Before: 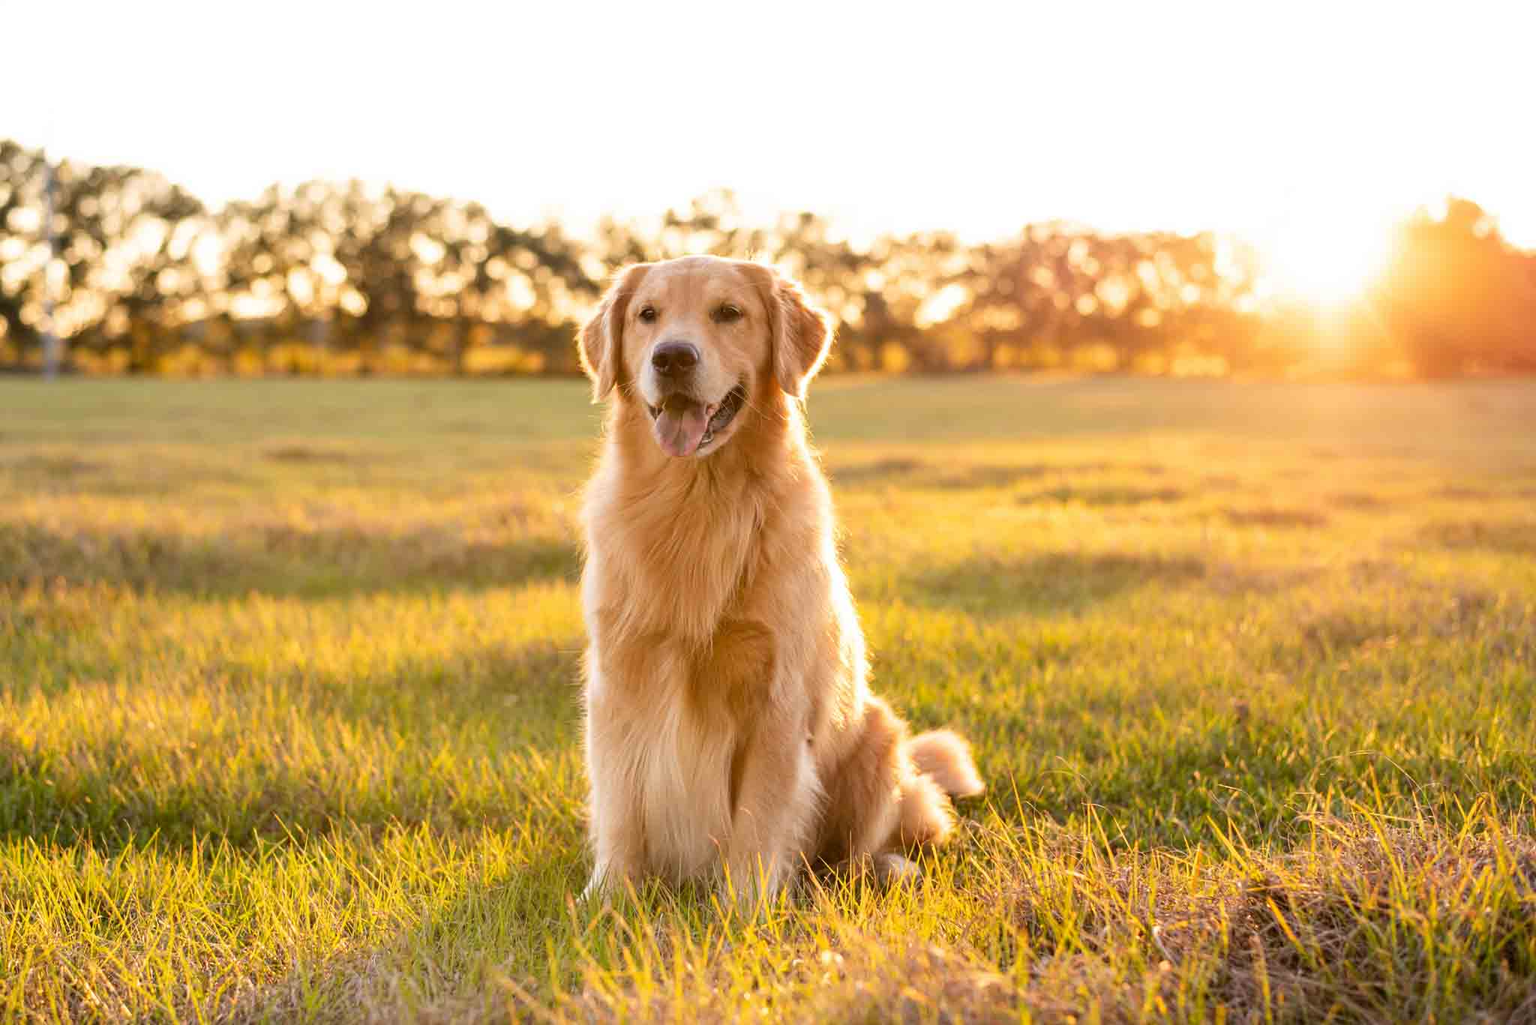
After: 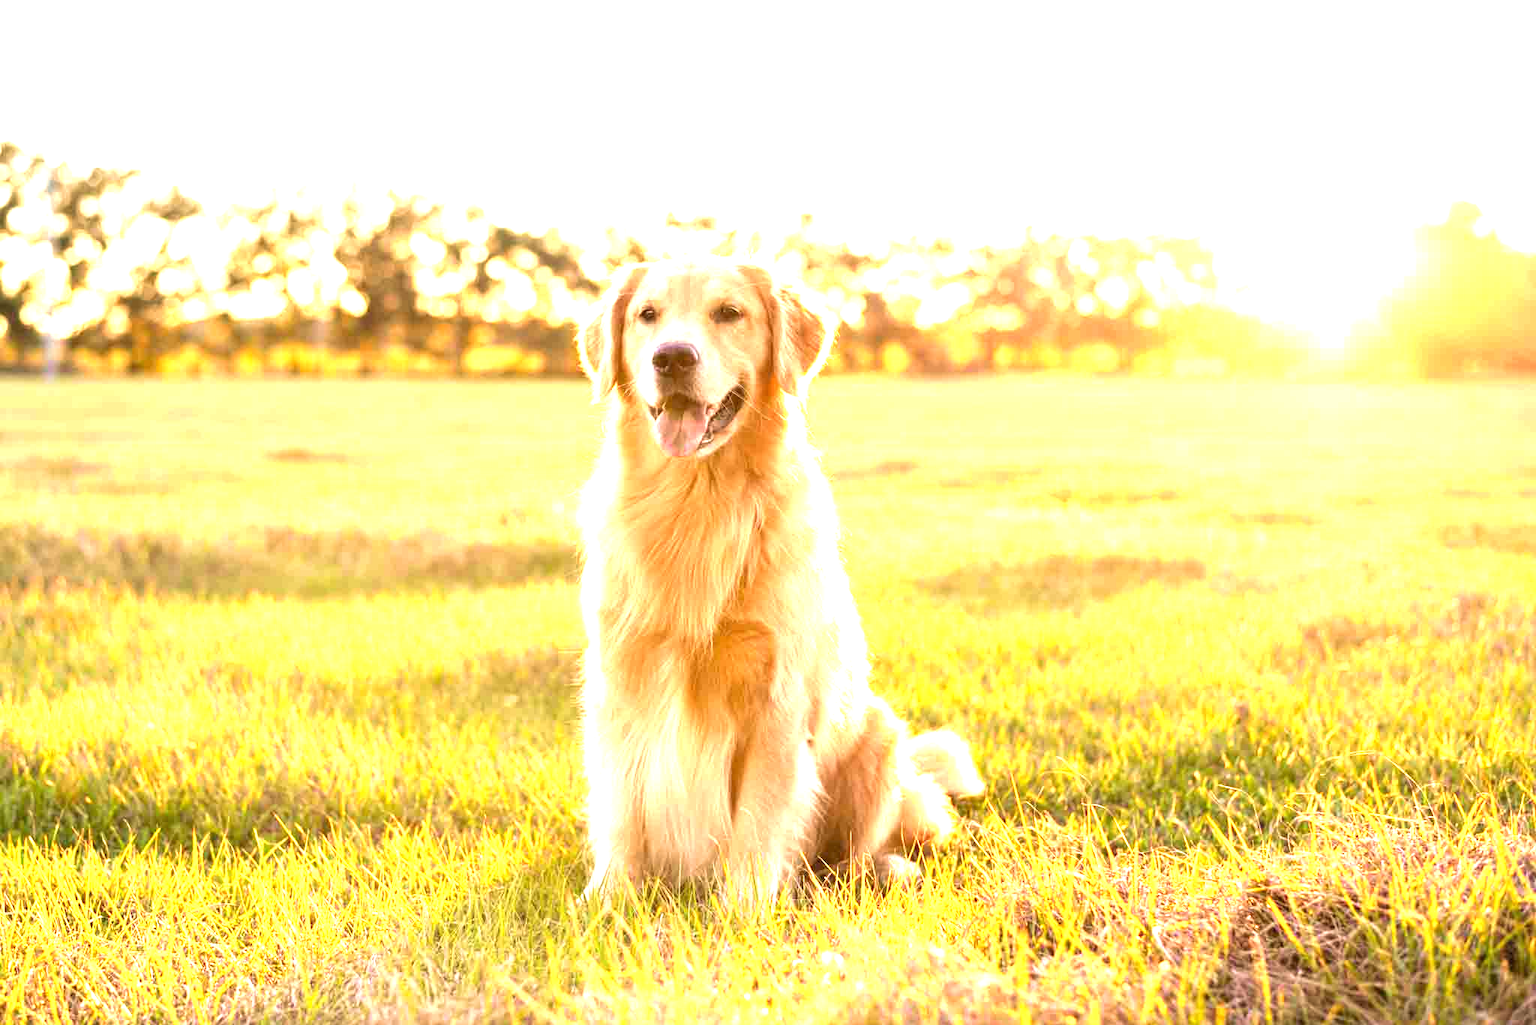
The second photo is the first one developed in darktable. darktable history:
velvia: on, module defaults
exposure: black level correction 0, exposure 1.55 EV, compensate exposure bias true, compensate highlight preservation false
